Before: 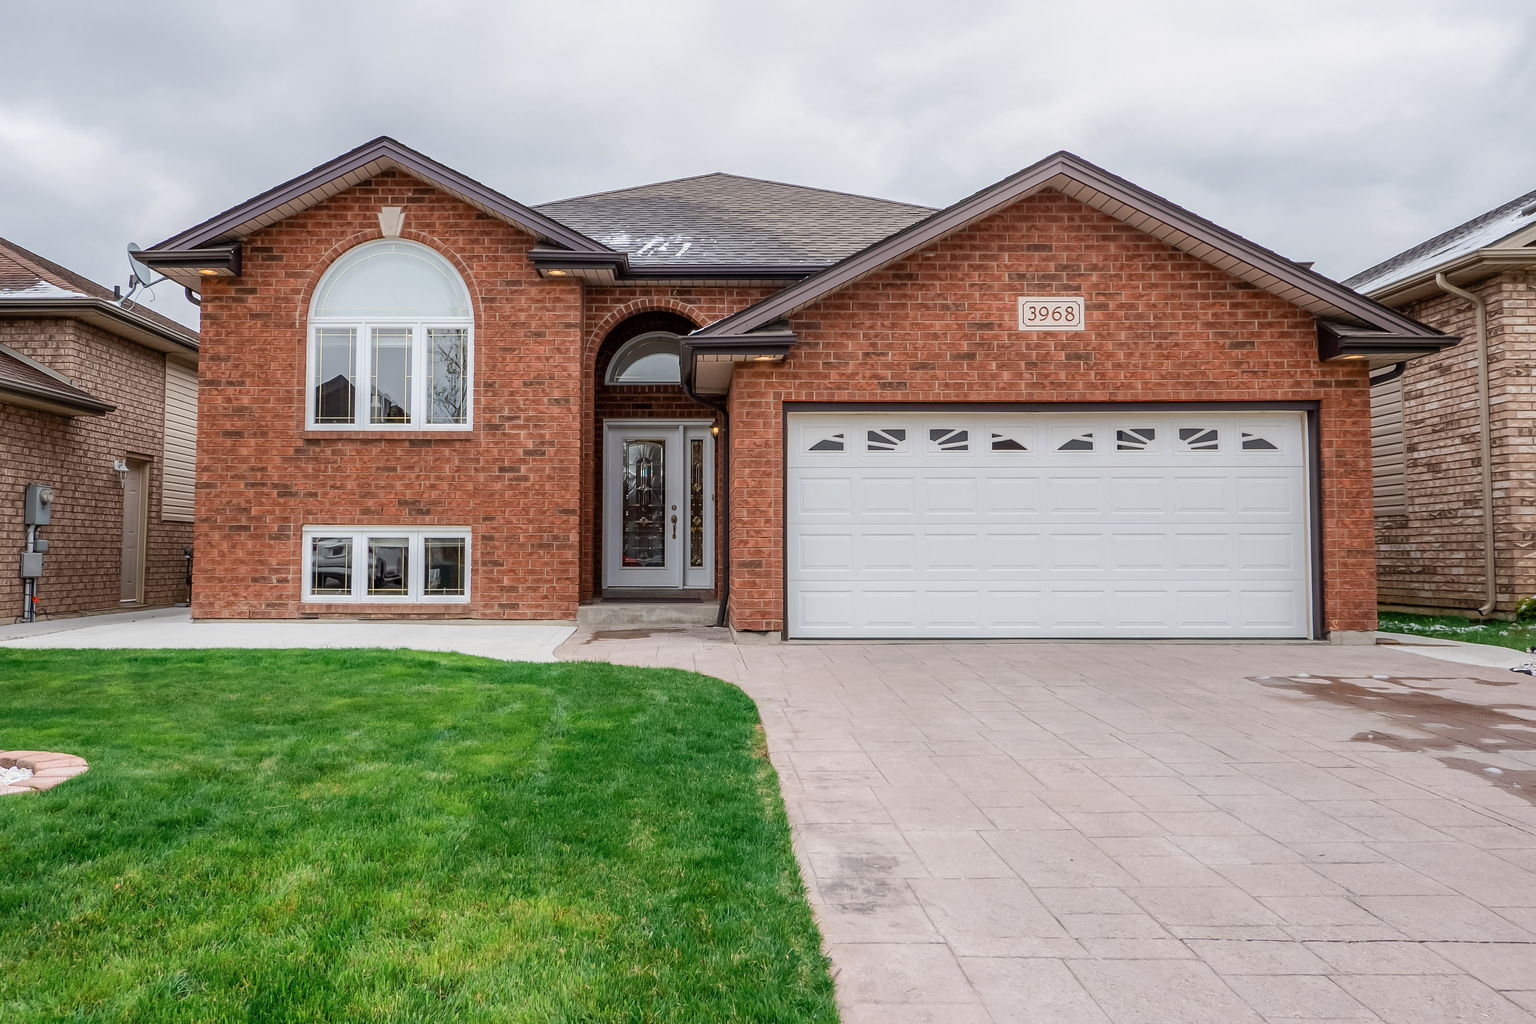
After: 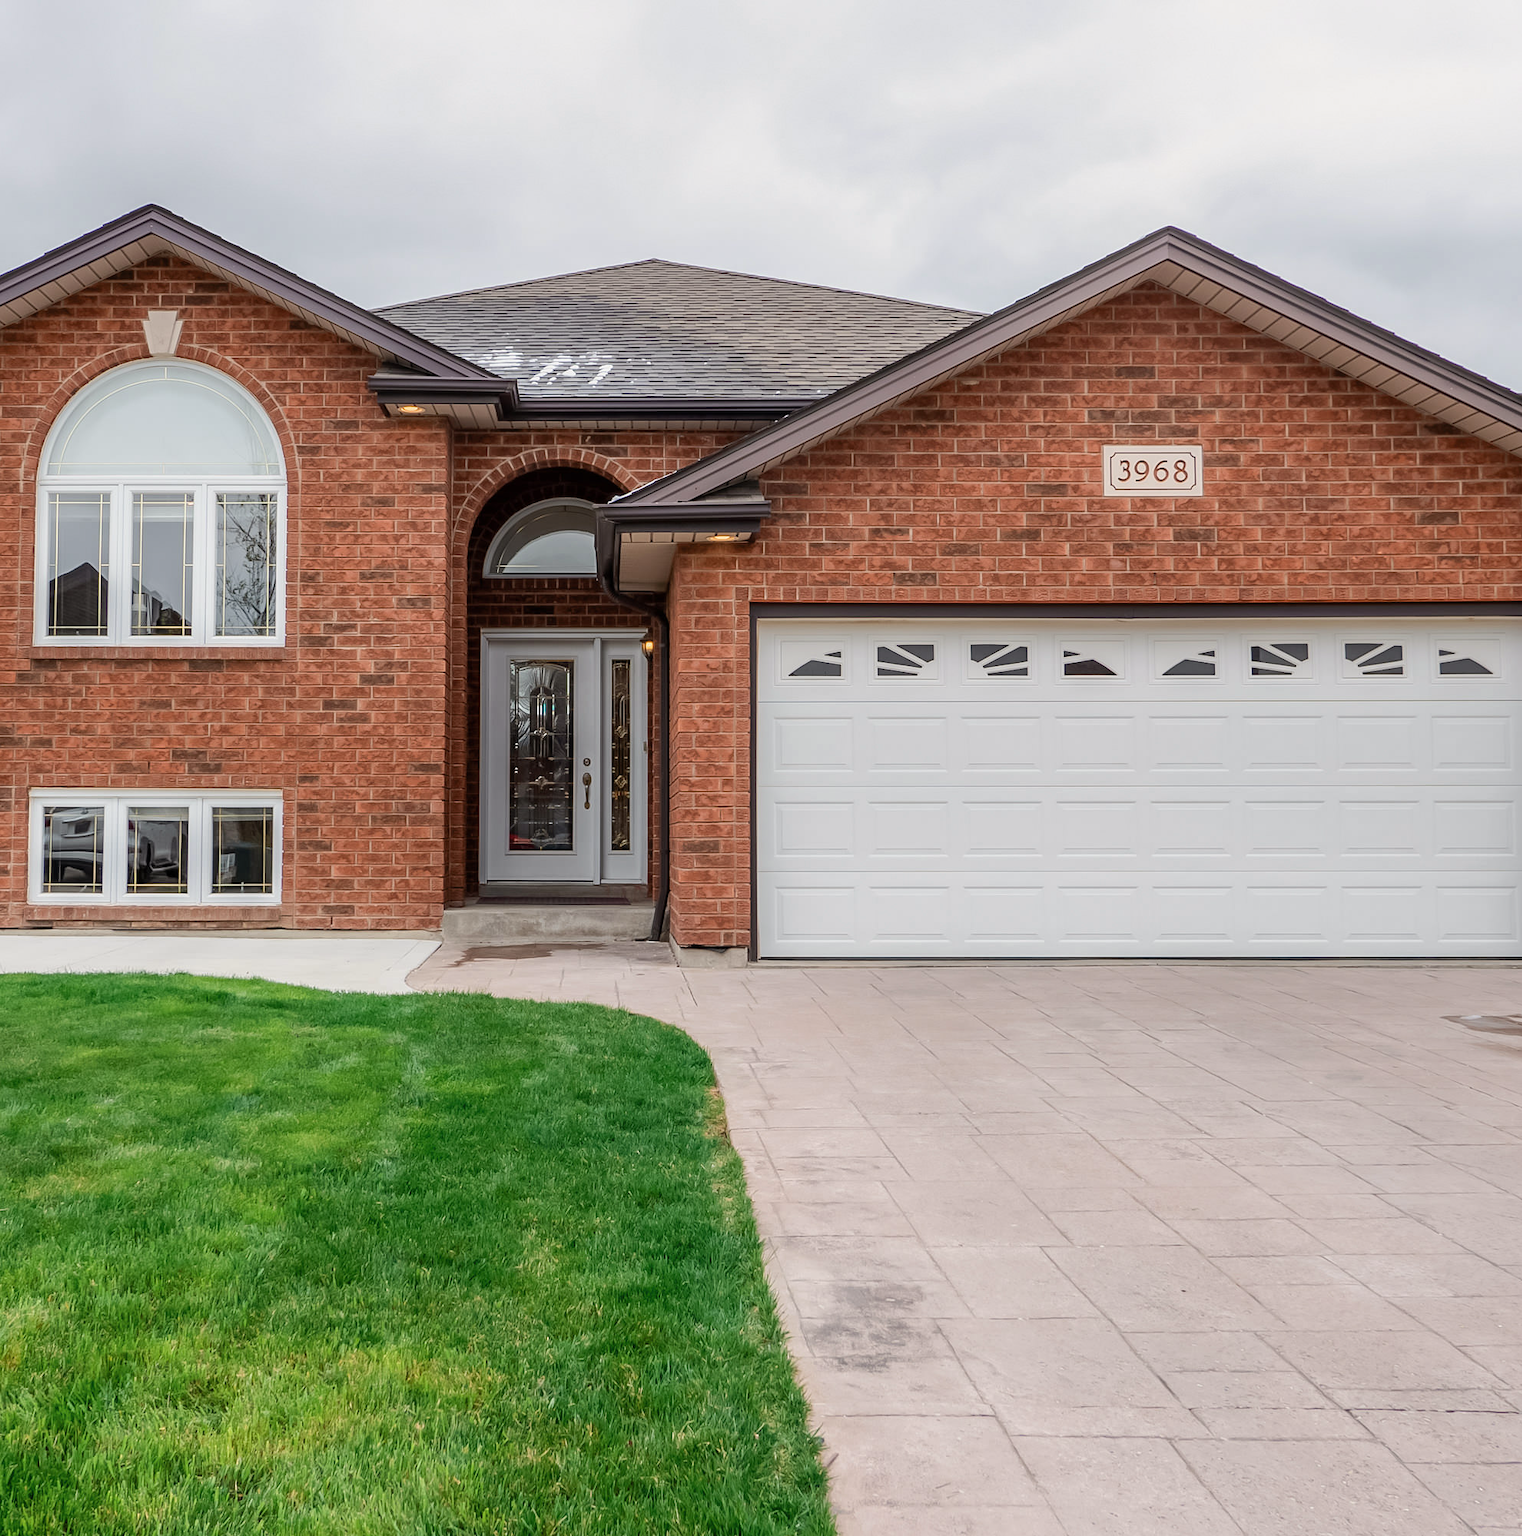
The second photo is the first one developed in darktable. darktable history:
white balance: red 1.009, blue 0.985
crop and rotate: left 18.442%, right 15.508%
